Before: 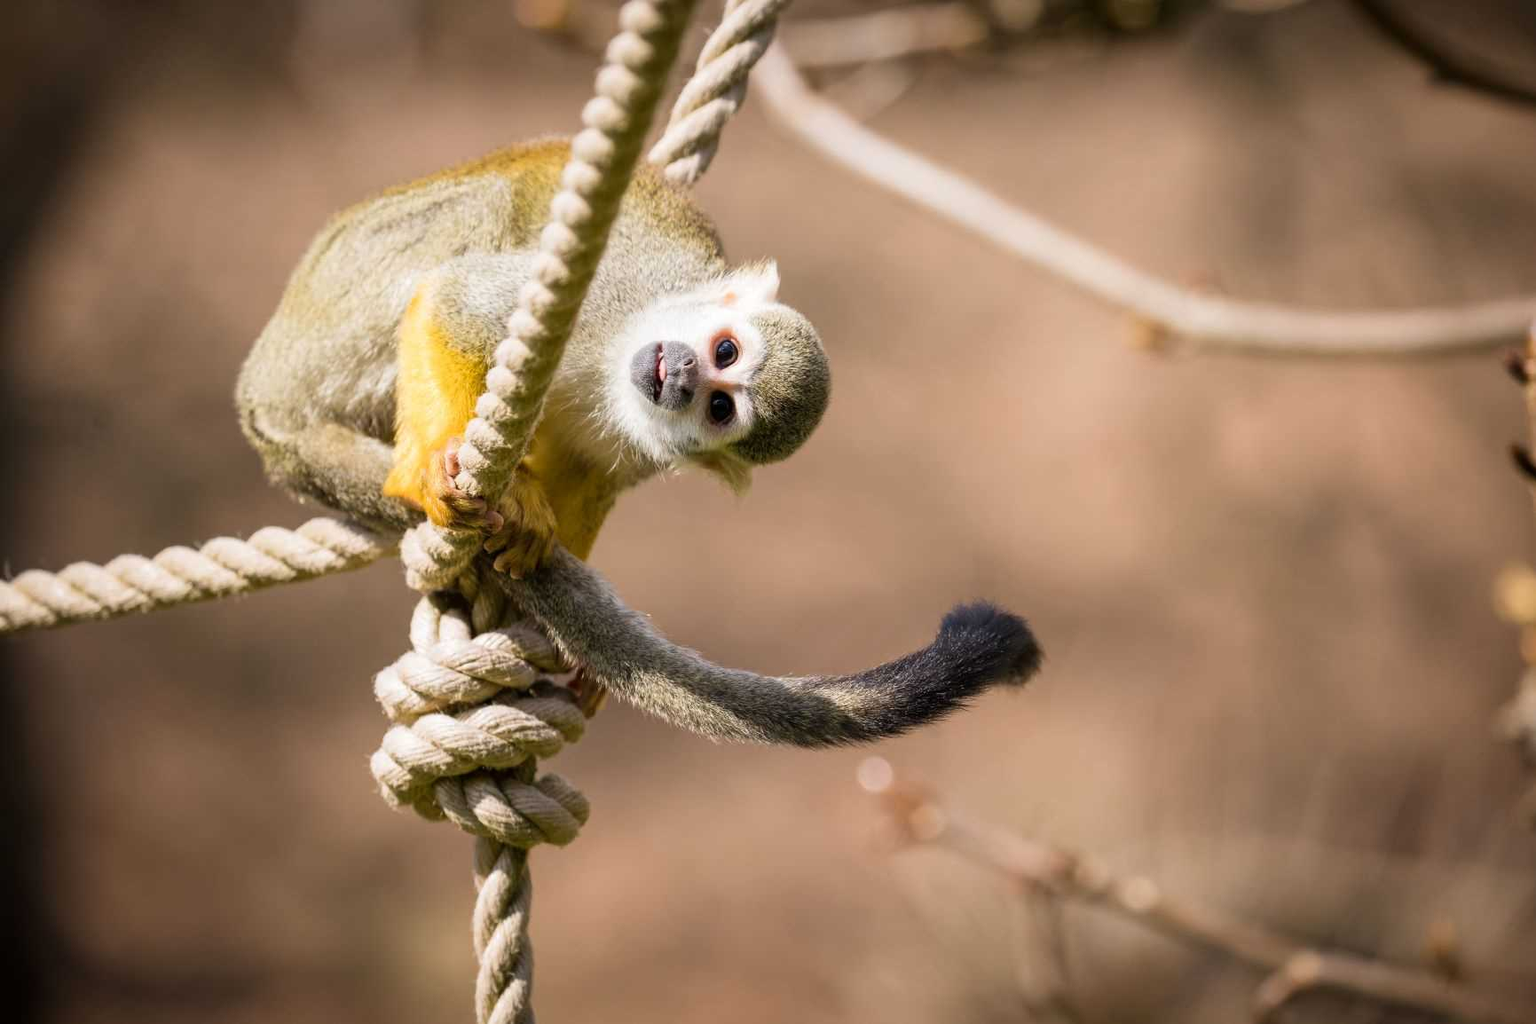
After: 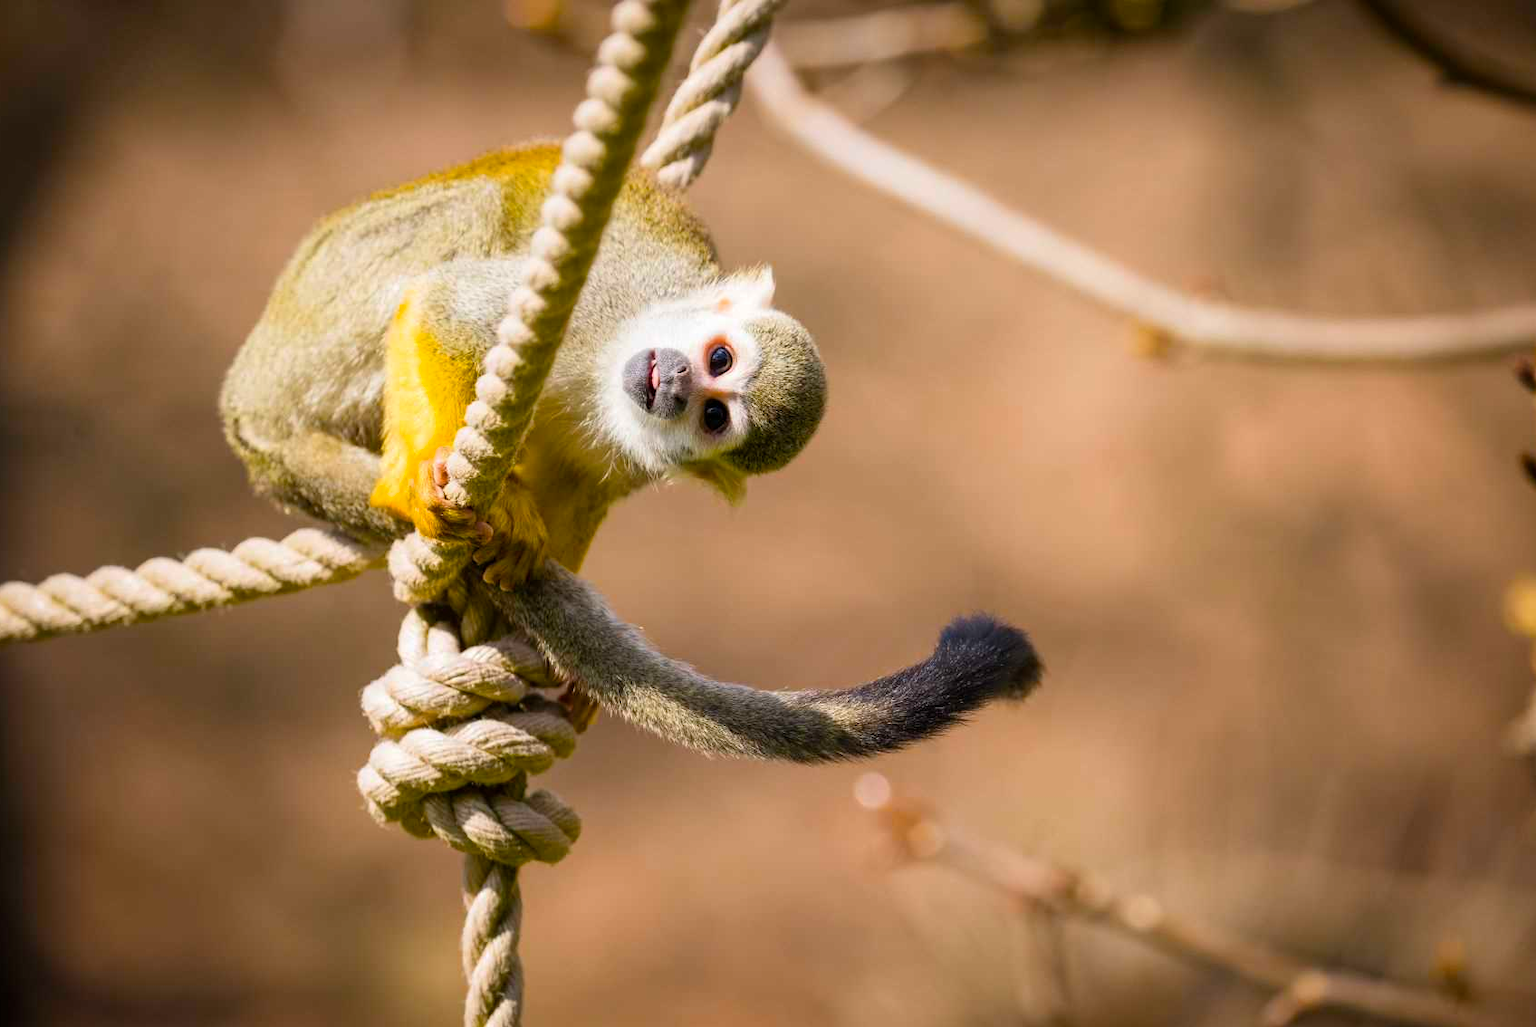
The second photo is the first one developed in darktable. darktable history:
crop and rotate: left 1.437%, right 0.577%, bottom 1.715%
color balance rgb: perceptual saturation grading › global saturation 30.716%, global vibrance 20%
